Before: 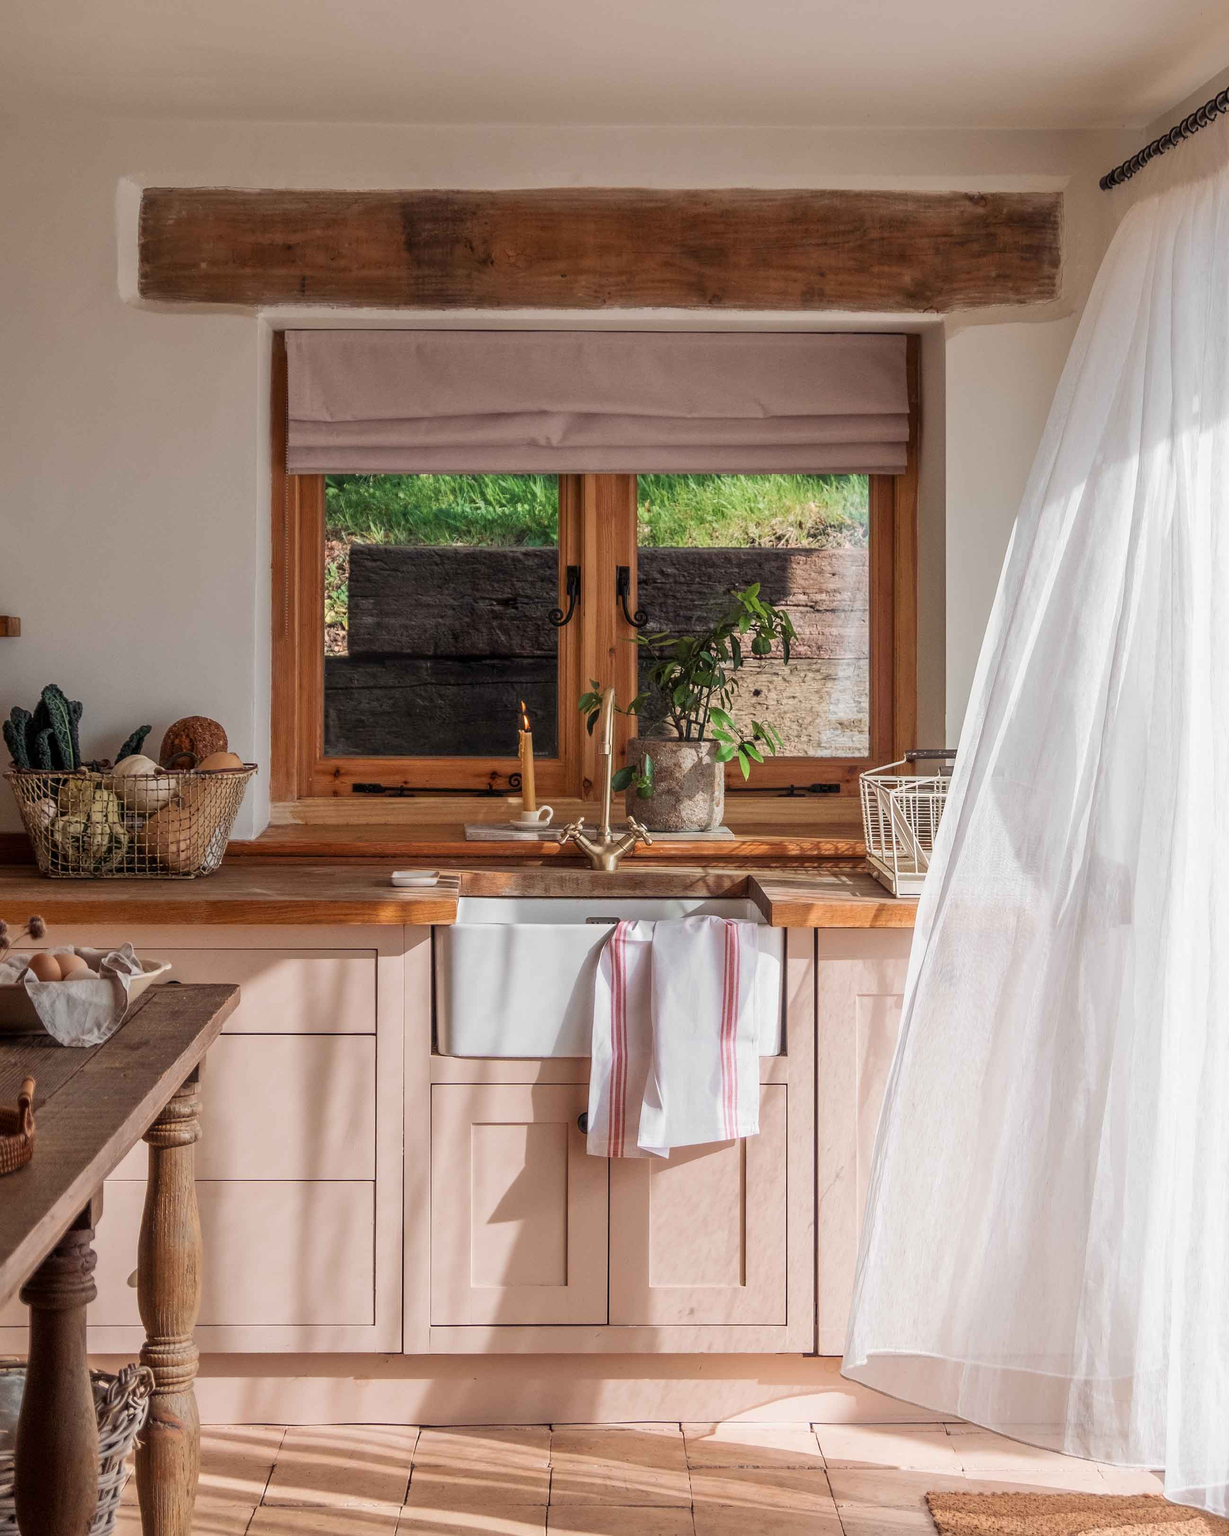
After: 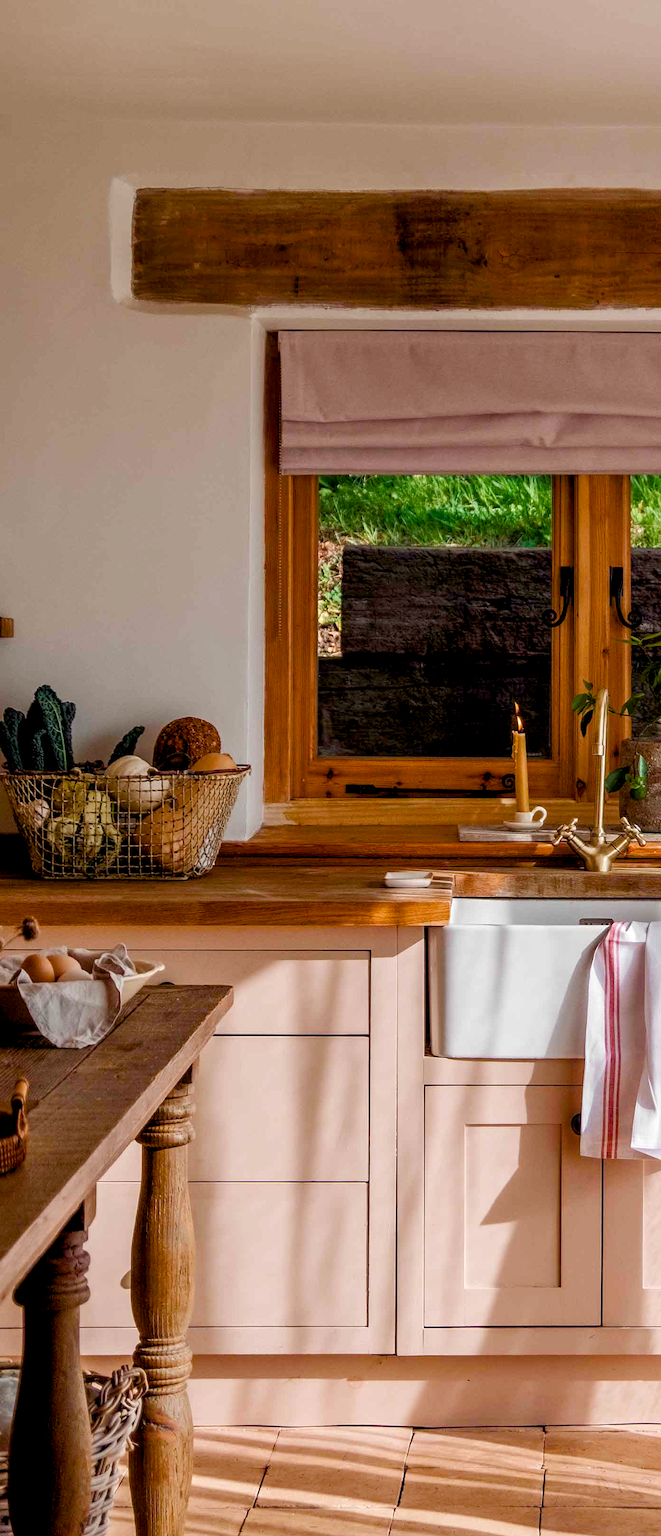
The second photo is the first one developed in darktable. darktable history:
crop: left 0.587%, right 45.588%, bottom 0.086%
color balance rgb: shadows lift › luminance -9.41%, highlights gain › luminance 17.6%, global offset › luminance -1.45%, perceptual saturation grading › highlights -17.77%, perceptual saturation grading › mid-tones 33.1%, perceptual saturation grading › shadows 50.52%, global vibrance 24.22%
